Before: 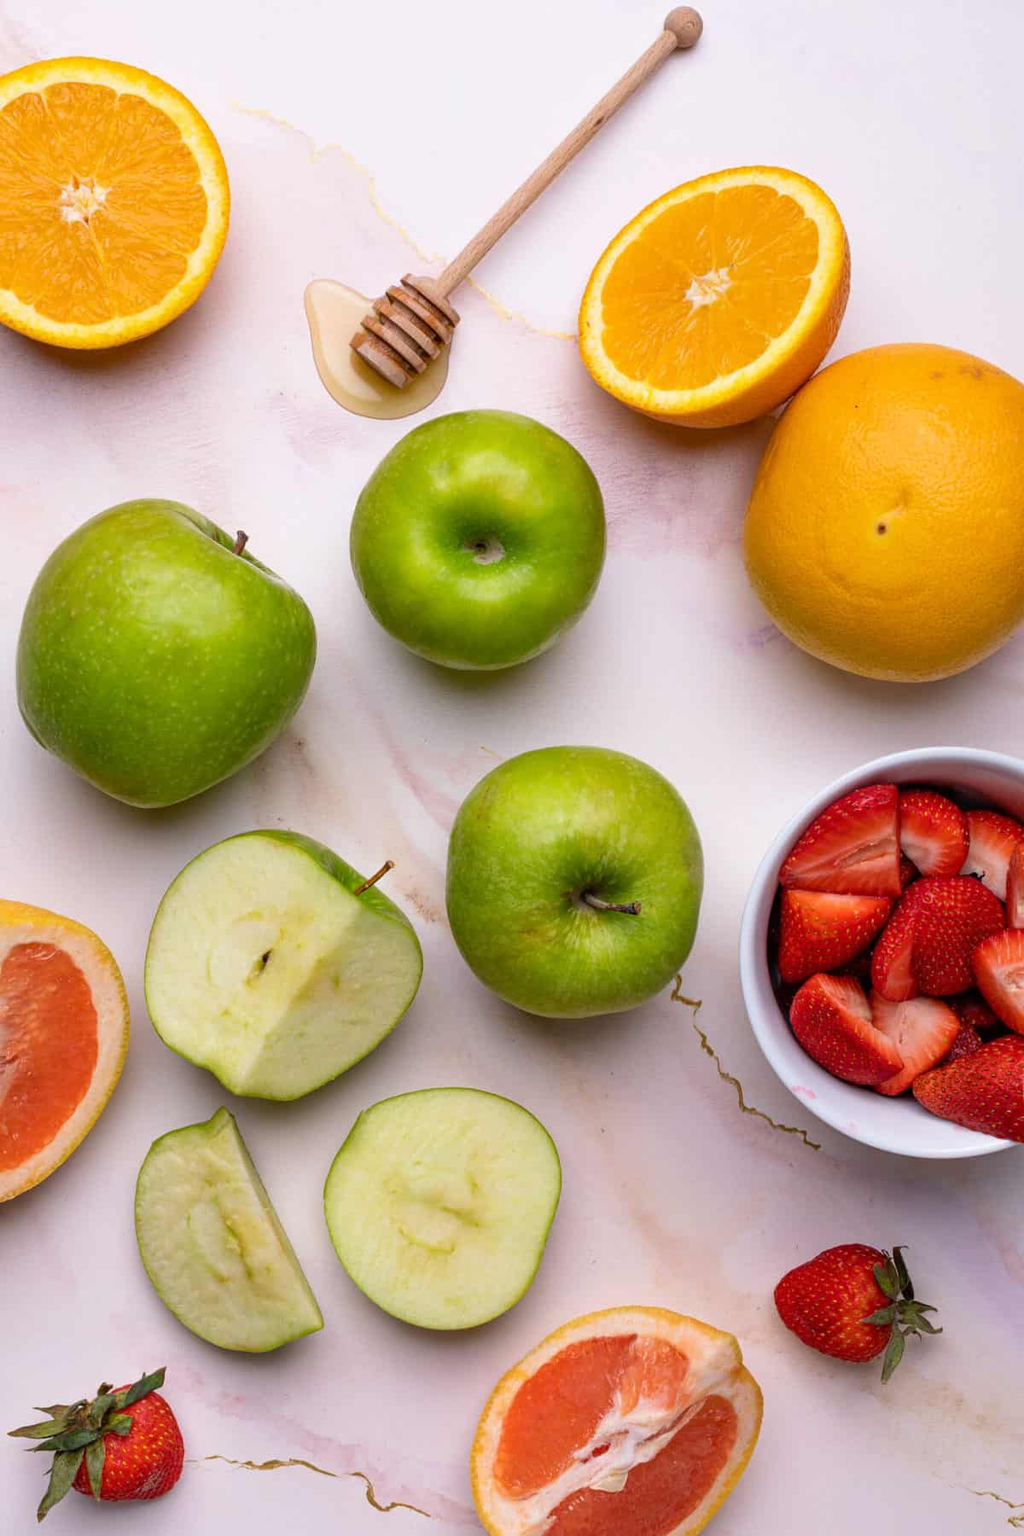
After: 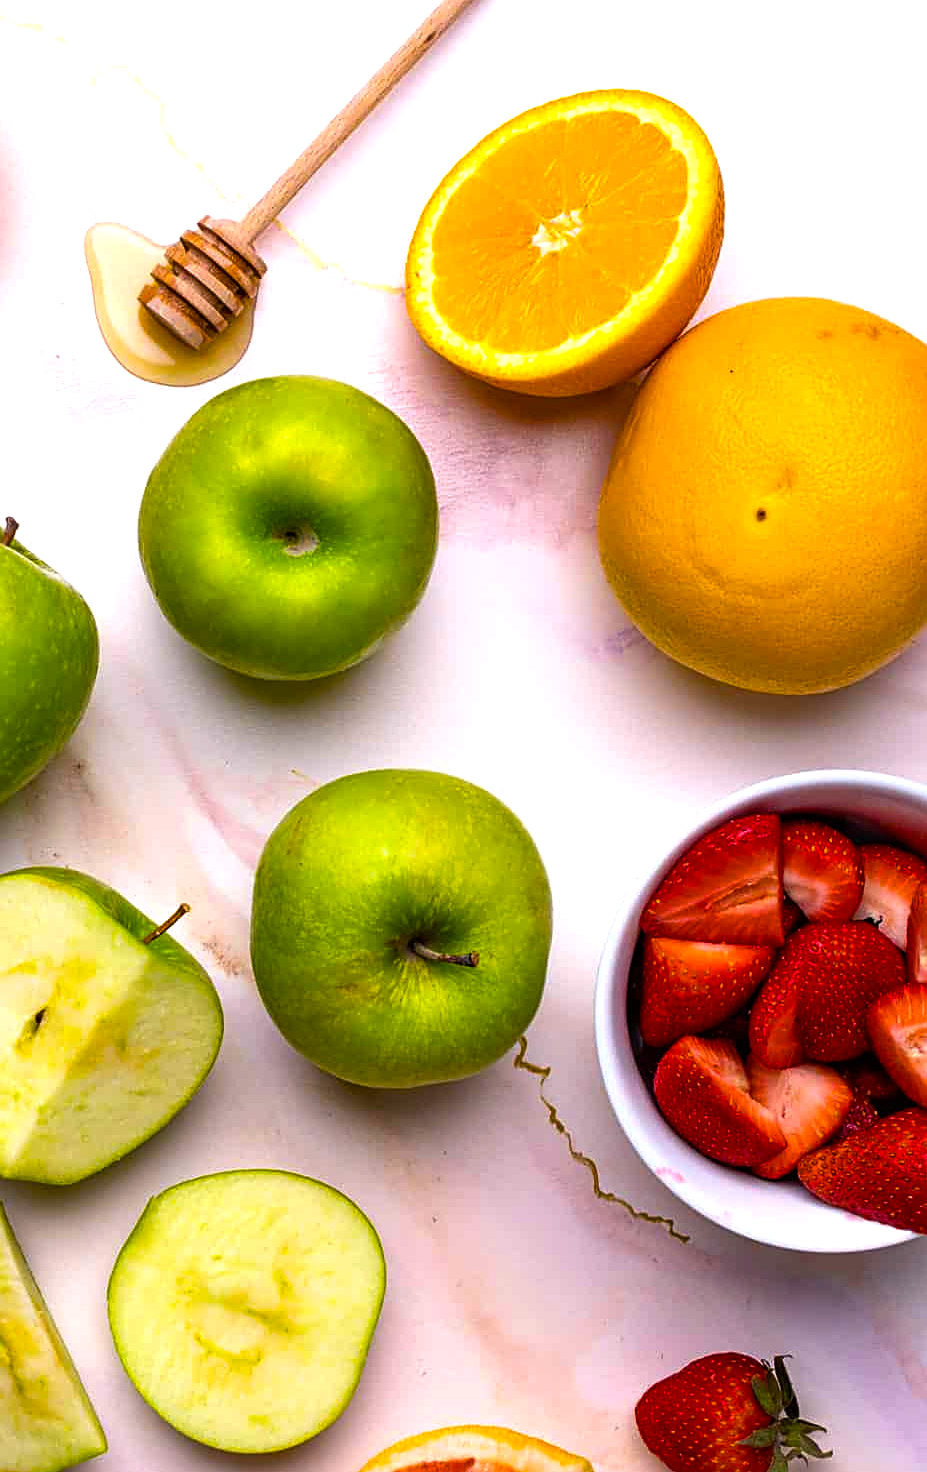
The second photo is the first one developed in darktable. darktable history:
sharpen: on, module defaults
crop: left 22.714%, top 5.858%, bottom 11.635%
color balance rgb: linear chroma grading › global chroma 15.589%, perceptual saturation grading › global saturation 30.219%, perceptual brilliance grading › global brilliance 15.253%, perceptual brilliance grading › shadows -34.534%
